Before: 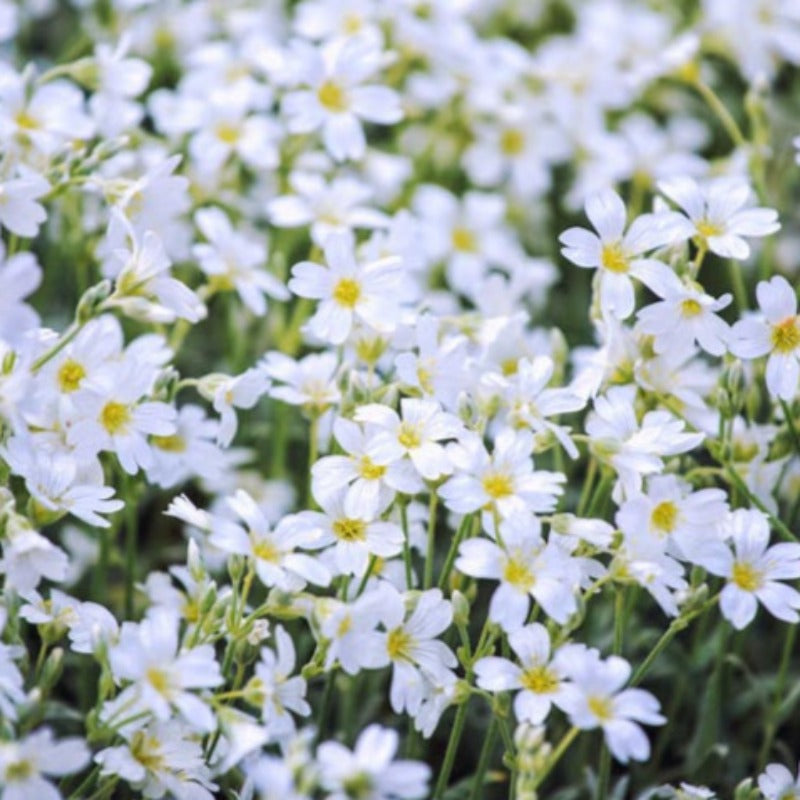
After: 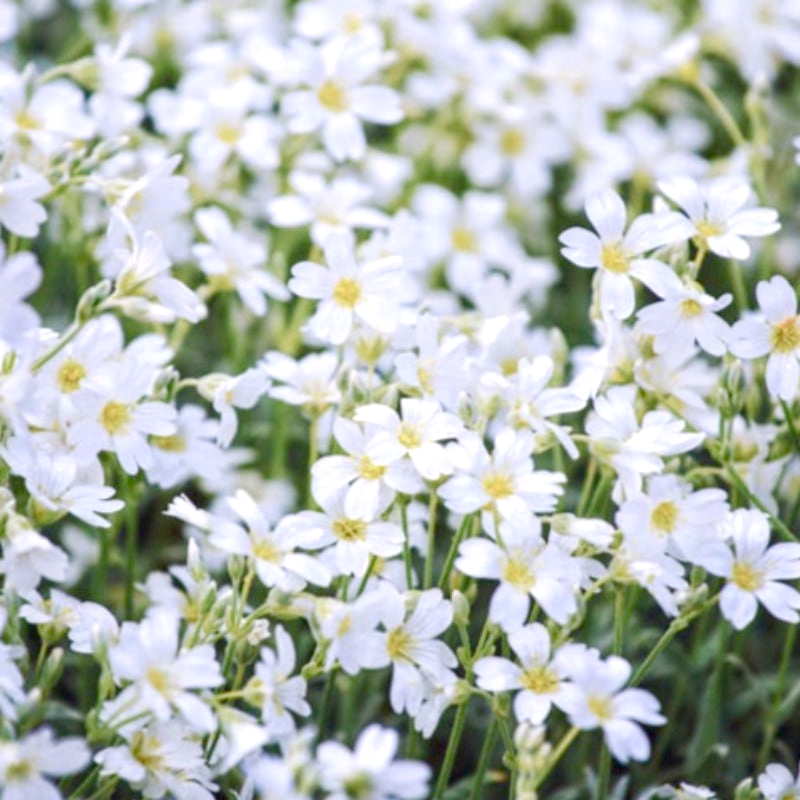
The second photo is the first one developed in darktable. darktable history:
color balance rgb: shadows lift › chroma 1%, shadows lift › hue 113°, highlights gain › chroma 0.2%, highlights gain › hue 333°, perceptual saturation grading › global saturation 20%, perceptual saturation grading › highlights -50%, perceptual saturation grading › shadows 25%, contrast -10%
exposure: black level correction 0.001, exposure 0.5 EV, compensate exposure bias true, compensate highlight preservation false
